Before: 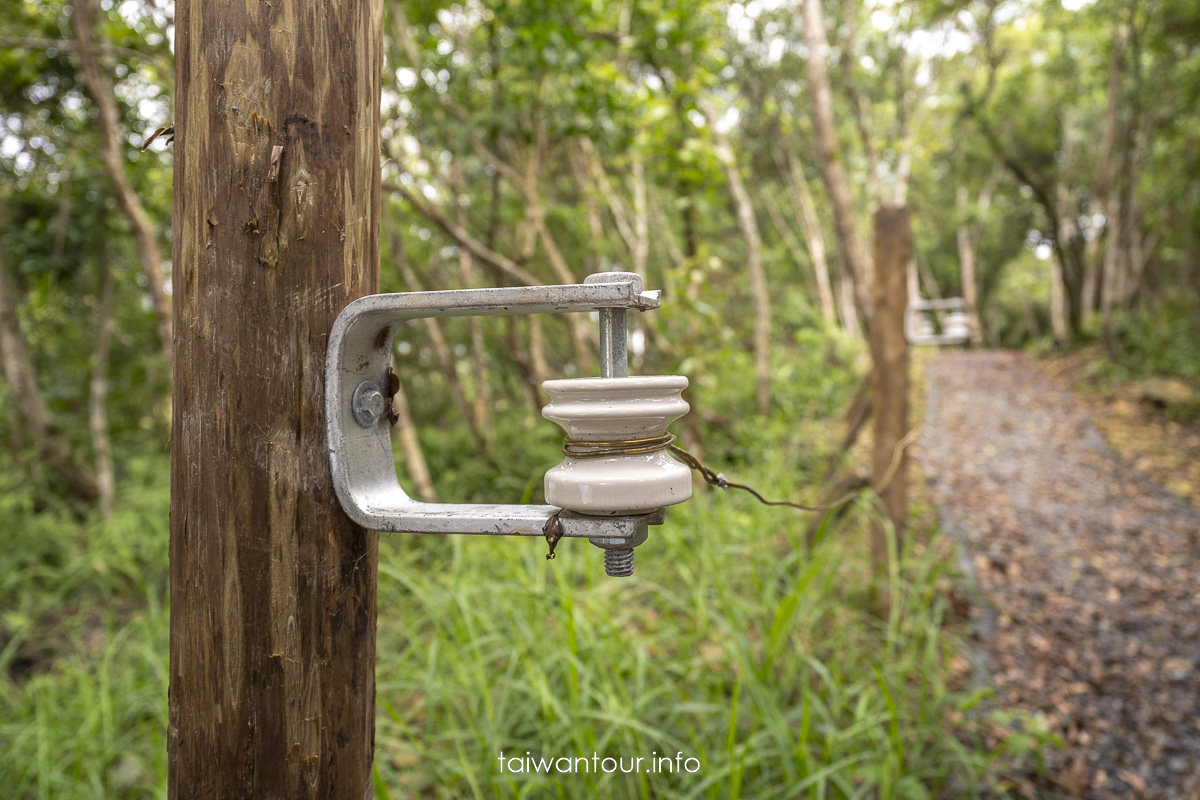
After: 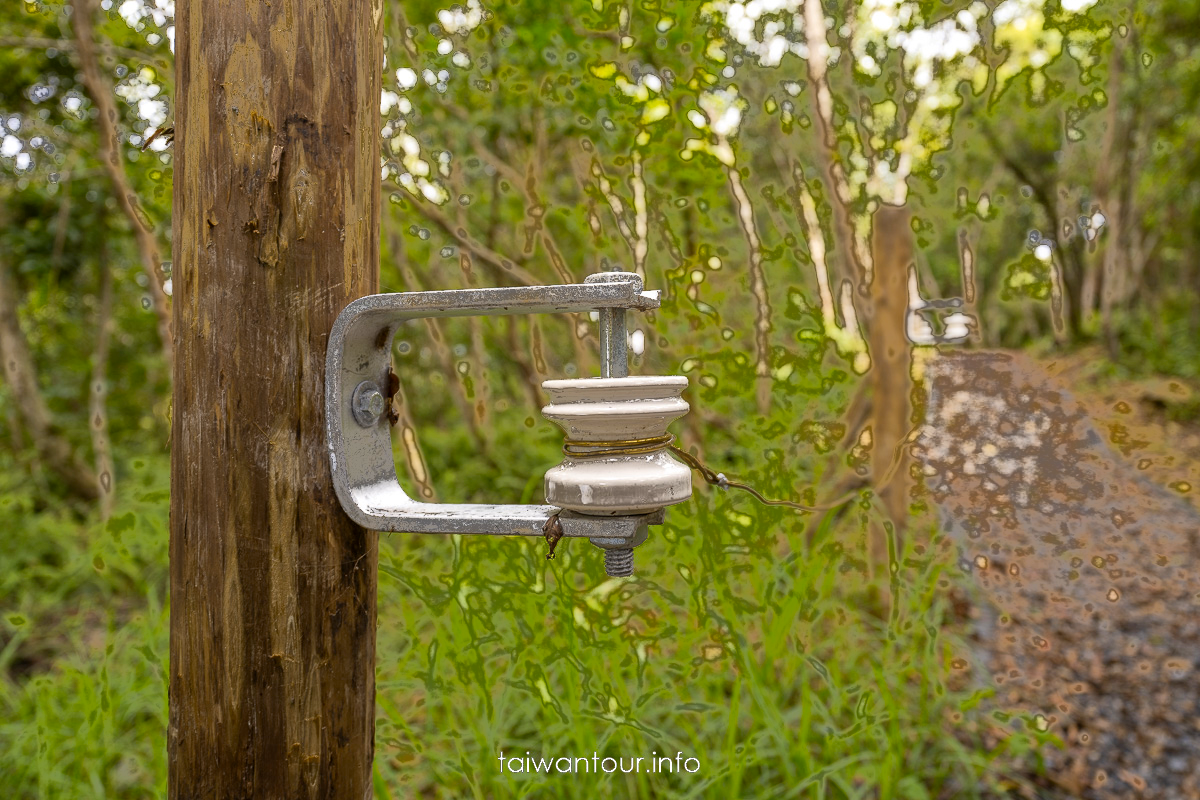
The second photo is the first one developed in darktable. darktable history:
fill light: exposure -0.73 EV, center 0.69, width 2.2
color contrast: green-magenta contrast 0.85, blue-yellow contrast 1.25, unbound 0
